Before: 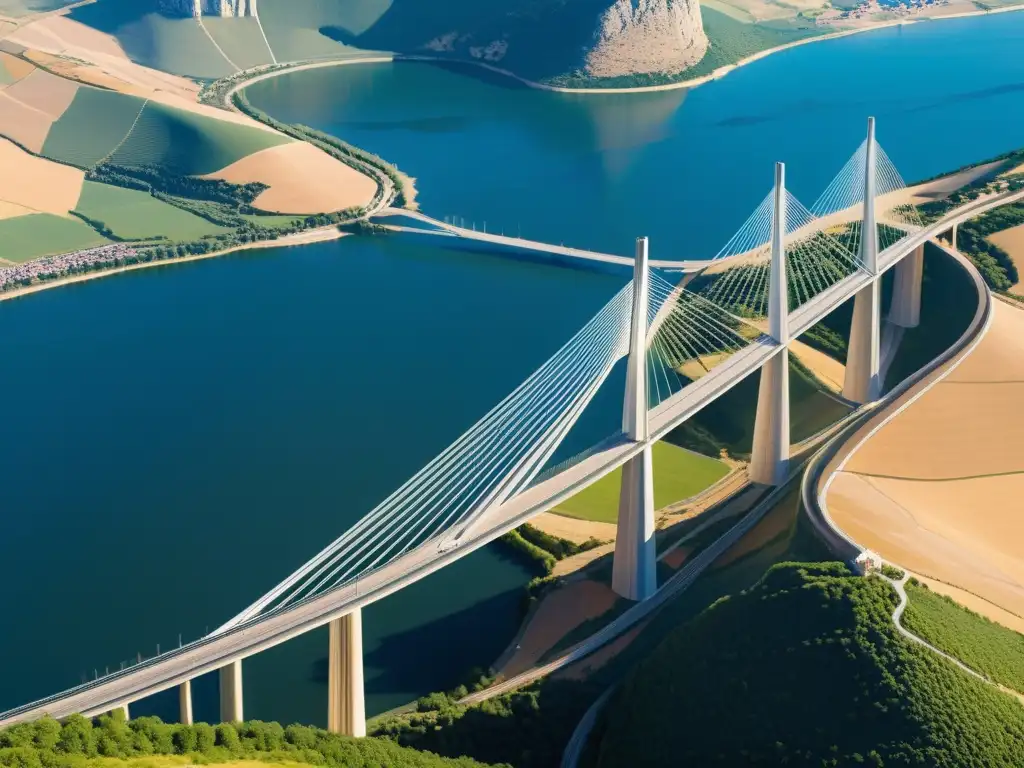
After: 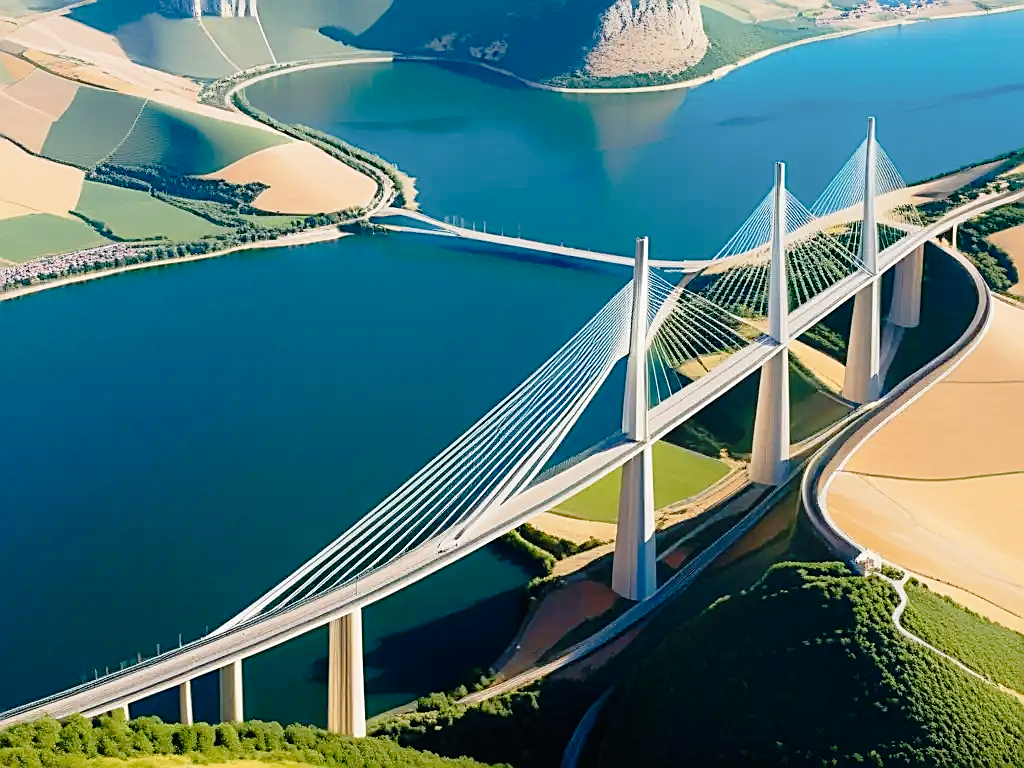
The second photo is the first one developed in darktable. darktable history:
tone equalizer: on, module defaults
sharpen: amount 0.737
tone curve: curves: ch0 [(0, 0) (0.088, 0.042) (0.208, 0.176) (0.257, 0.267) (0.406, 0.483) (0.489, 0.556) (0.667, 0.73) (0.793, 0.851) (0.994, 0.974)]; ch1 [(0, 0) (0.161, 0.092) (0.35, 0.33) (0.392, 0.392) (0.457, 0.467) (0.505, 0.497) (0.537, 0.518) (0.553, 0.53) (0.58, 0.567) (0.739, 0.697) (1, 1)]; ch2 [(0, 0) (0.346, 0.362) (0.448, 0.419) (0.502, 0.499) (0.533, 0.517) (0.556, 0.533) (0.629, 0.619) (0.717, 0.678) (1, 1)], preserve colors none
